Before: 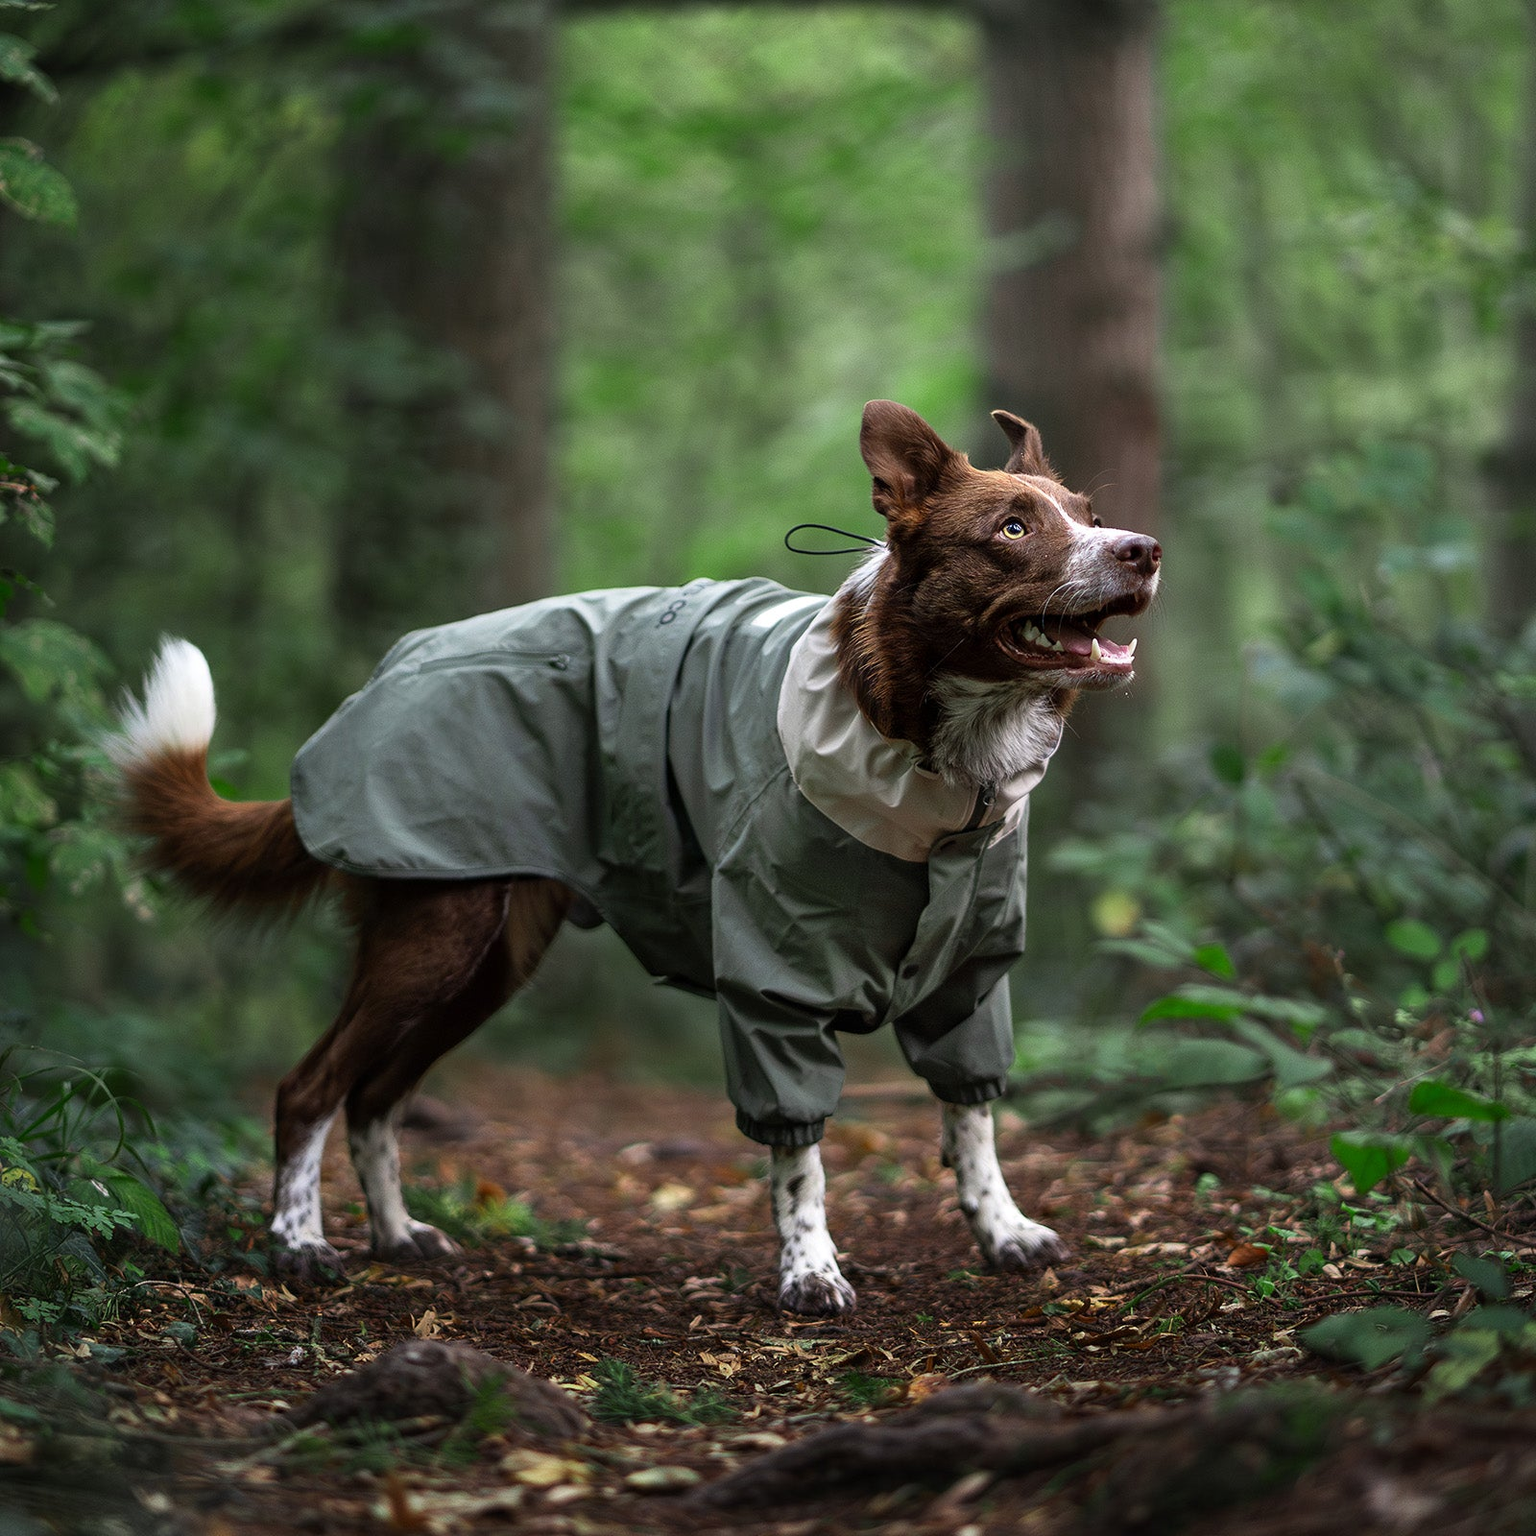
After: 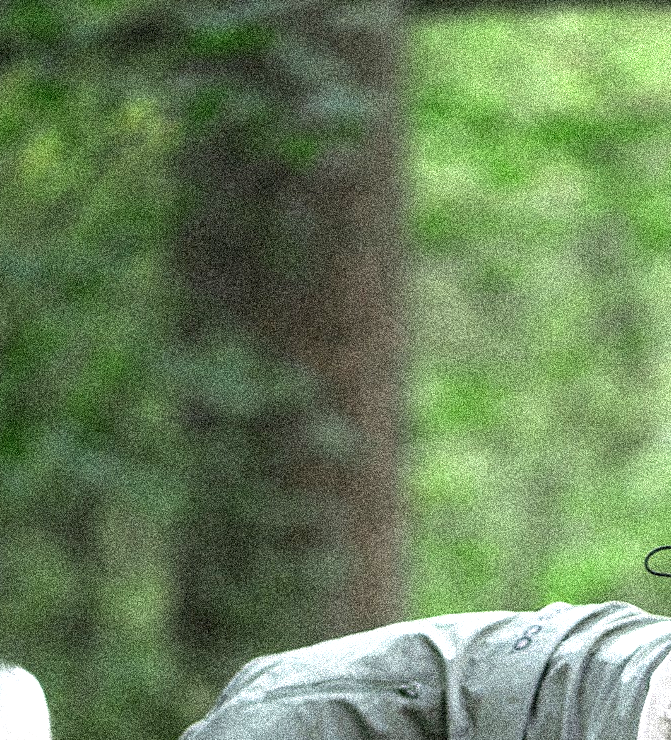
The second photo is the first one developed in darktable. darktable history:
exposure: black level correction 0, exposure 1.015 EV, compensate exposure bias true, compensate highlight preservation false
crop and rotate: left 10.817%, top 0.062%, right 47.194%, bottom 53.626%
grain: coarseness 3.75 ISO, strength 100%, mid-tones bias 0%
